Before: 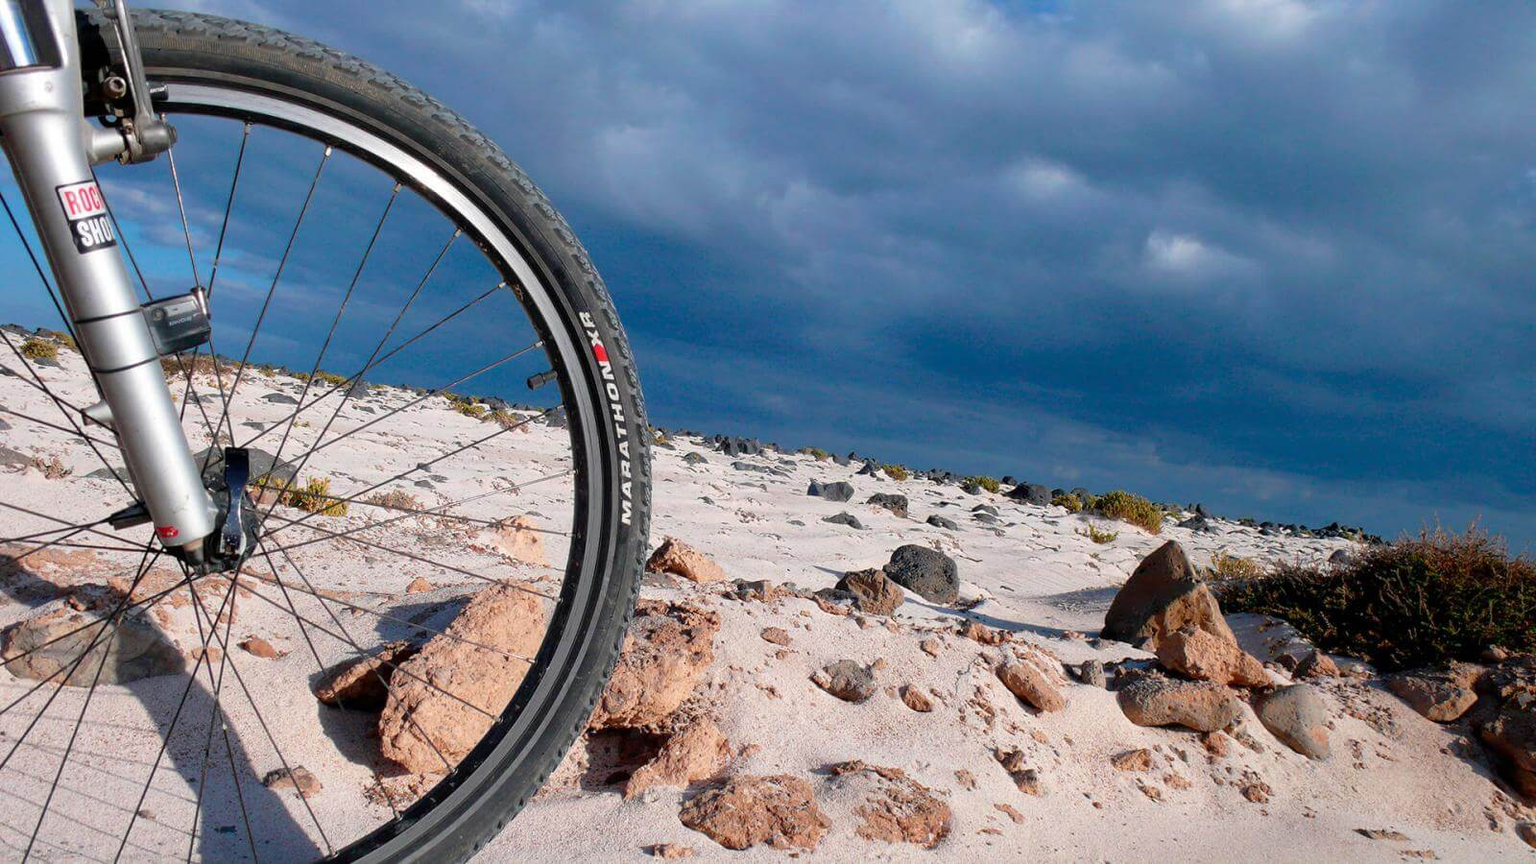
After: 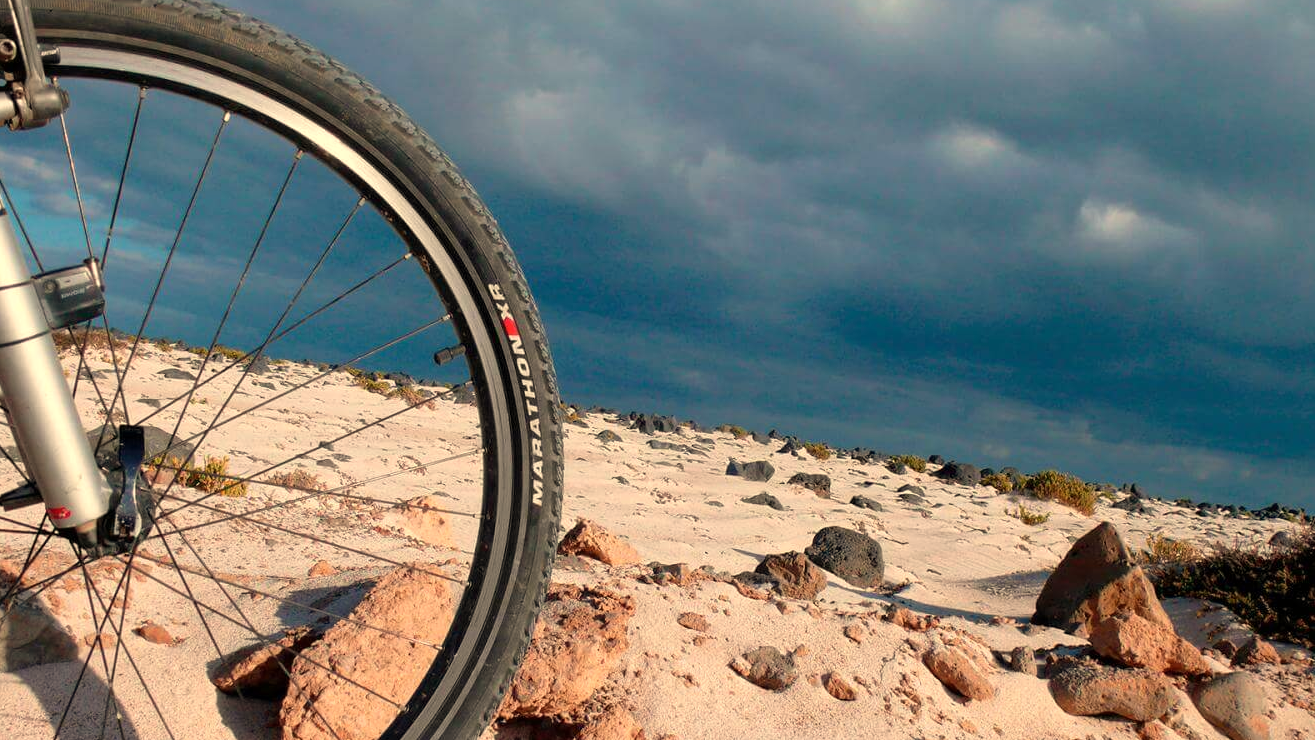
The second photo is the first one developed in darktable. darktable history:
local contrast: mode bilateral grid, contrast 15, coarseness 36, detail 105%, midtone range 0.2
color balance rgb: on, module defaults
crop and rotate: left 7.196%, top 4.574%, right 10.605%, bottom 13.178%
white balance: red 1.123, blue 0.83
